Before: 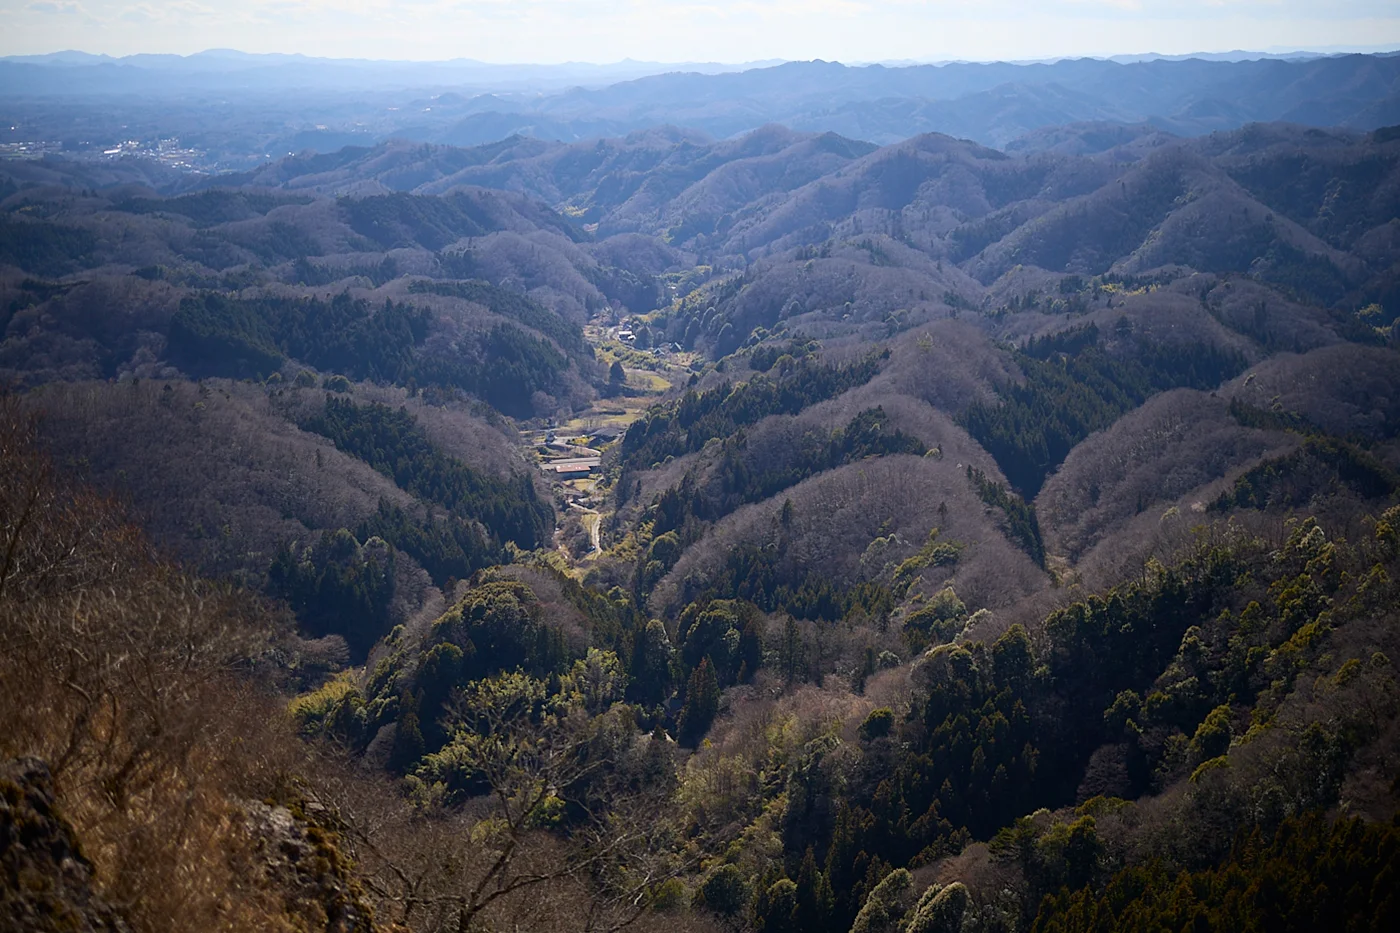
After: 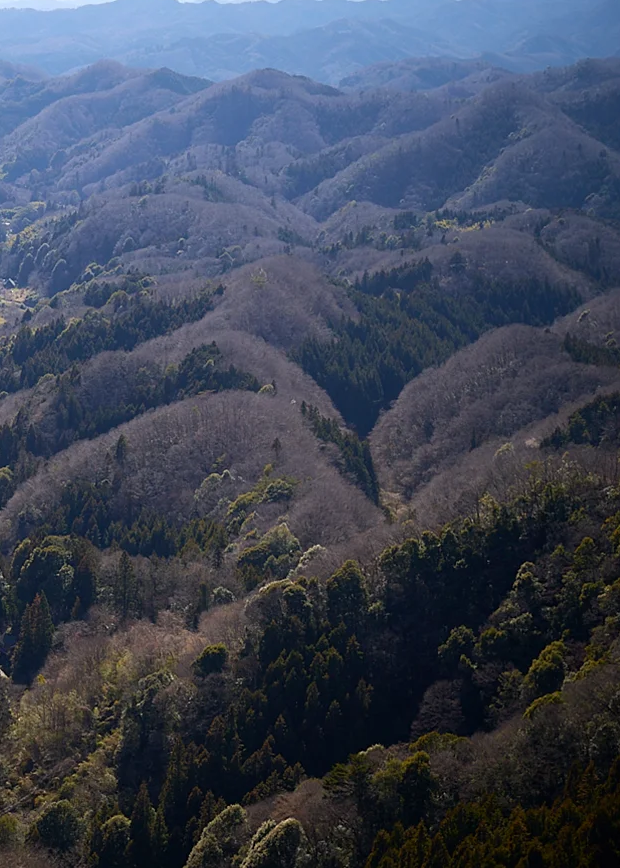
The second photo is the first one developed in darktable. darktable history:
sharpen: radius 5.325, amount 0.317, threshold 26.51
crop: left 47.595%, top 6.896%, right 8.05%
